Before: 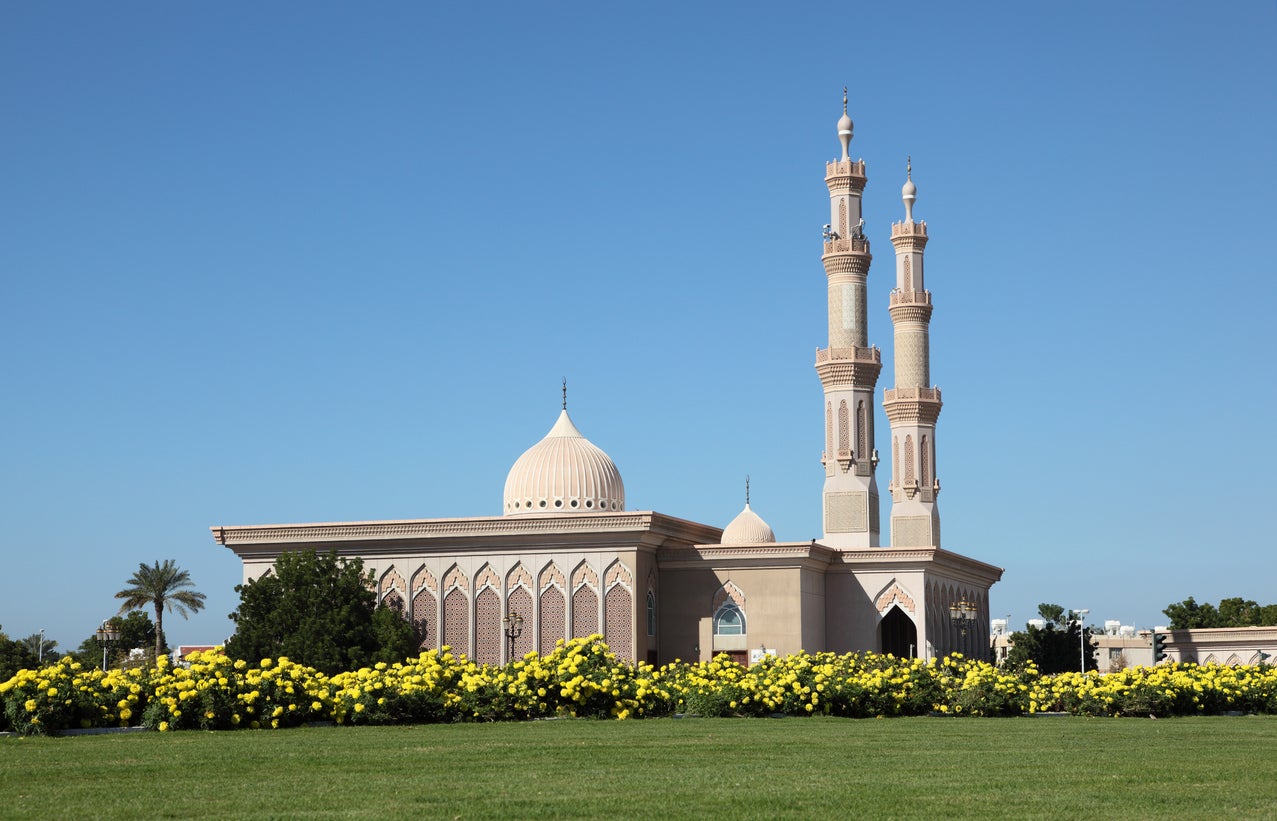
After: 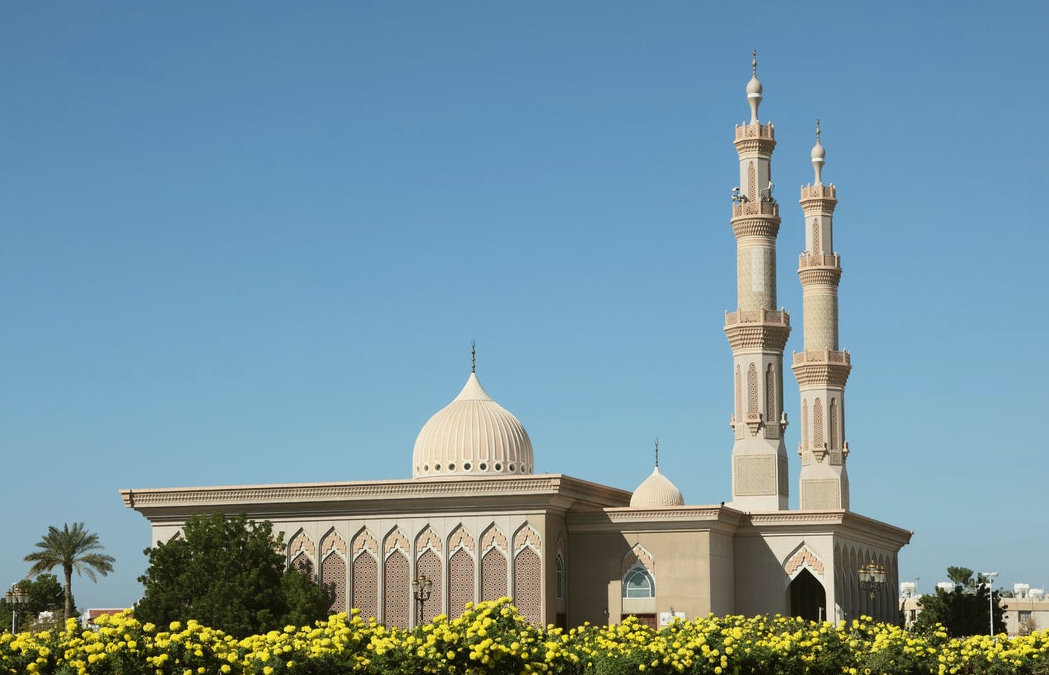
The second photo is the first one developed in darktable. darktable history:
crop and rotate: left 7.196%, top 4.574%, right 10.605%, bottom 13.178%
color balance: mode lift, gamma, gain (sRGB), lift [1.04, 1, 1, 0.97], gamma [1.01, 1, 1, 0.97], gain [0.96, 1, 1, 0.97]
